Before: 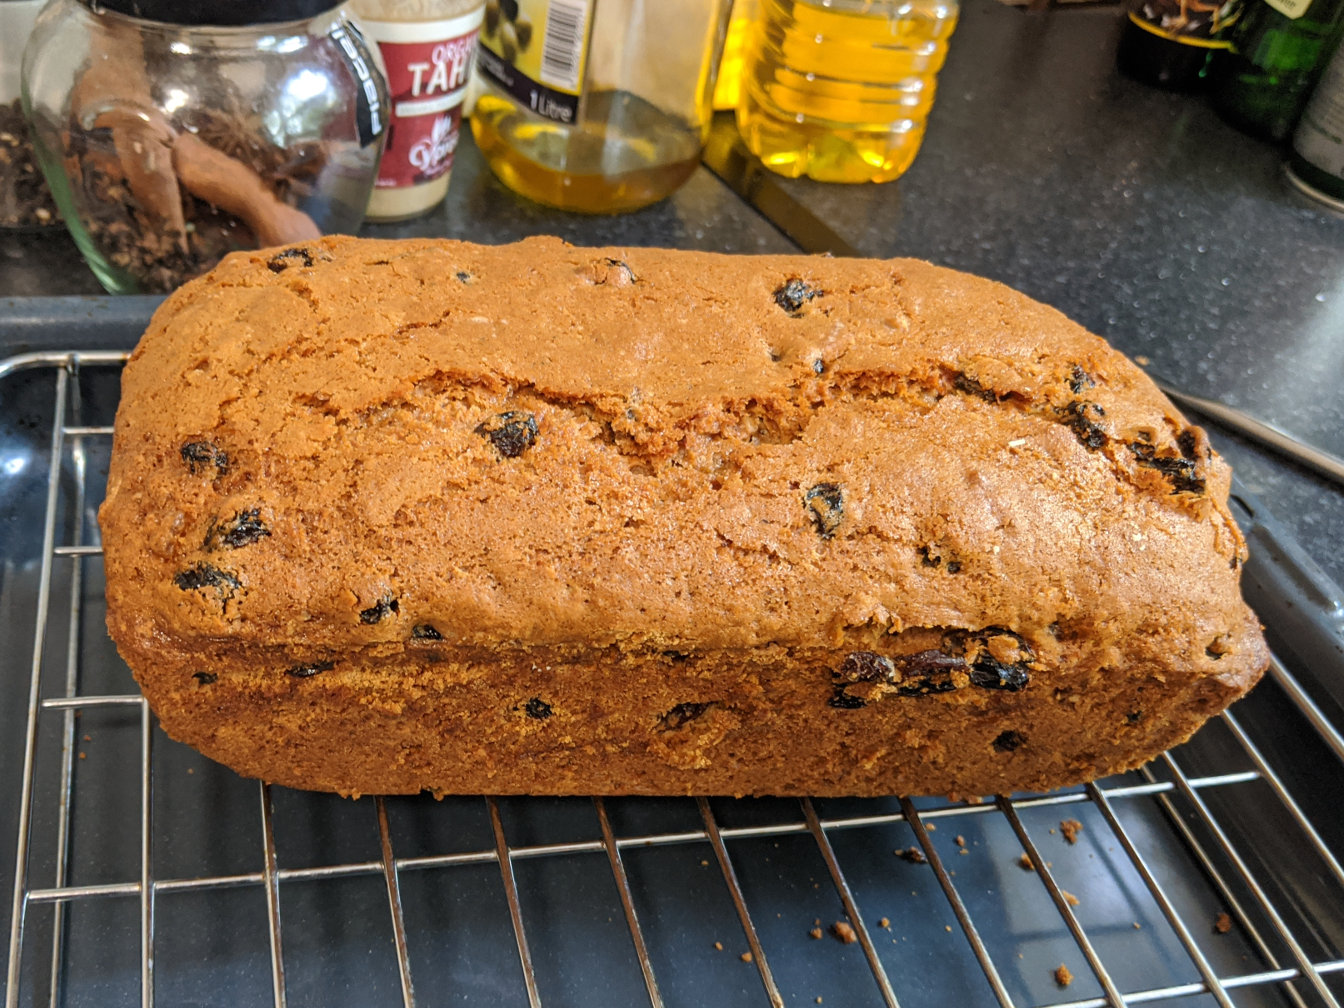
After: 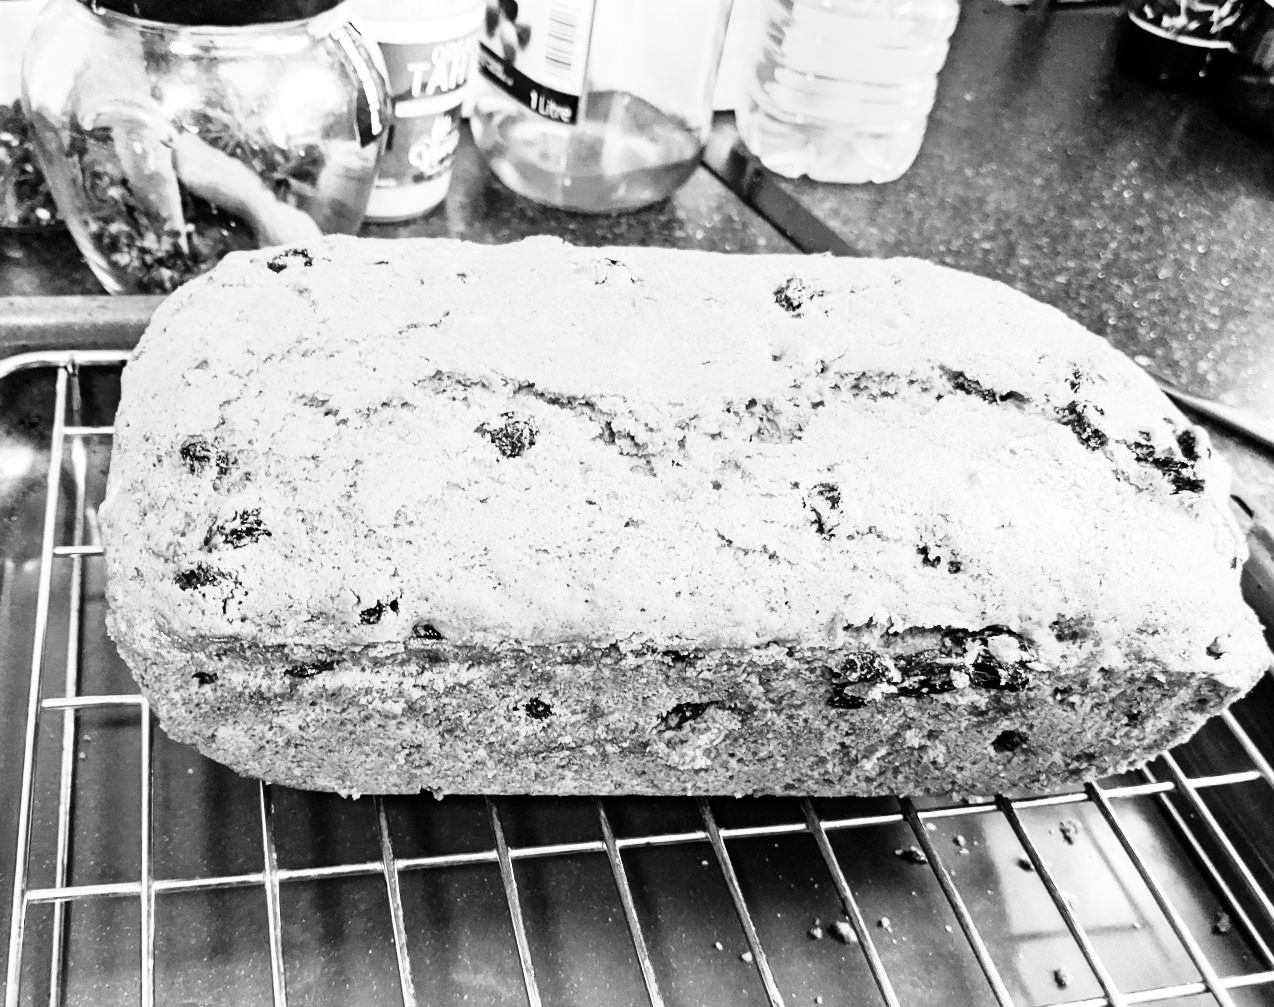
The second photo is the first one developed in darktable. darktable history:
crop and rotate: right 5.167%
rgb curve: curves: ch0 [(0, 0) (0.21, 0.15) (0.24, 0.21) (0.5, 0.75) (0.75, 0.96) (0.89, 0.99) (1, 1)]; ch1 [(0, 0.02) (0.21, 0.13) (0.25, 0.2) (0.5, 0.67) (0.75, 0.9) (0.89, 0.97) (1, 1)]; ch2 [(0, 0.02) (0.21, 0.13) (0.25, 0.2) (0.5, 0.67) (0.75, 0.9) (0.89, 0.97) (1, 1)], compensate middle gray true
exposure: black level correction 0, exposure 0.7 EV, compensate exposure bias true, compensate highlight preservation false
monochrome: a 1.94, b -0.638
